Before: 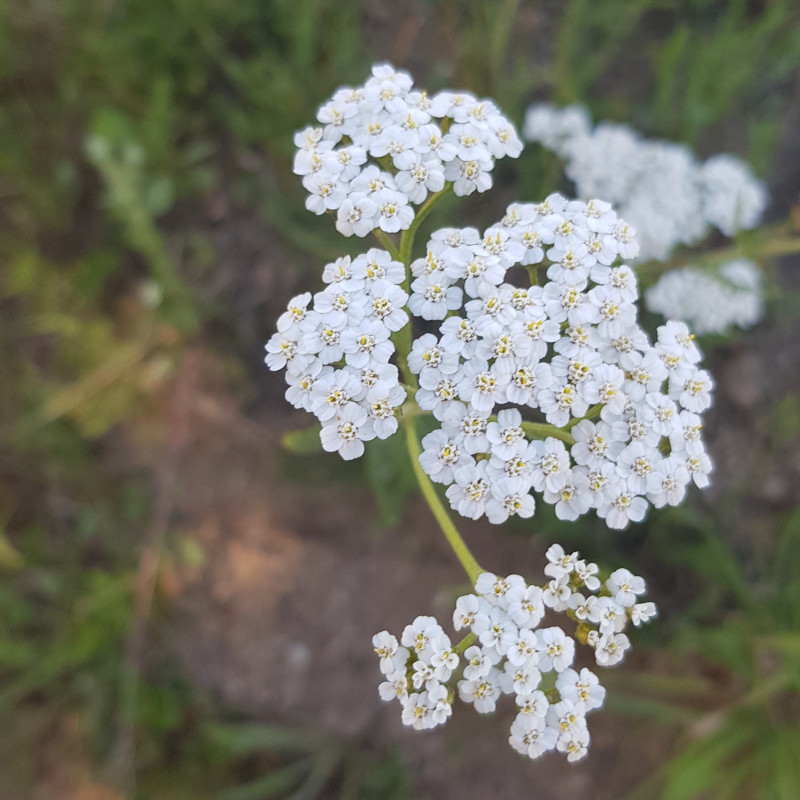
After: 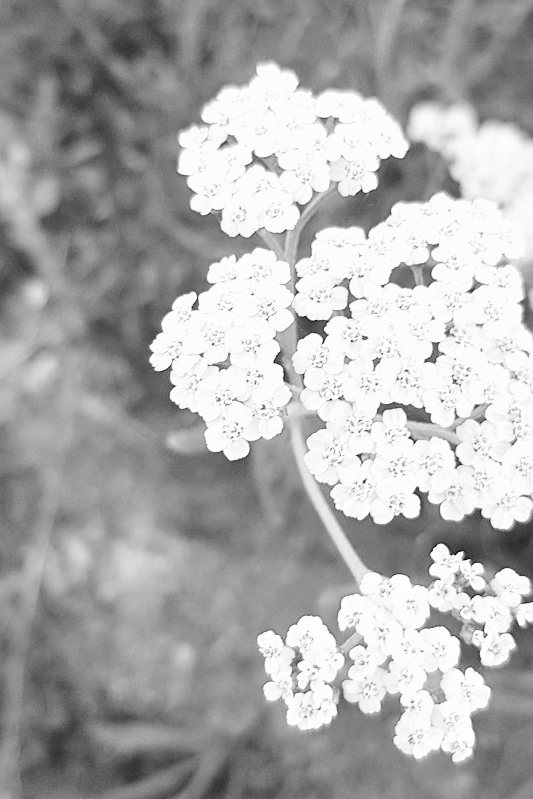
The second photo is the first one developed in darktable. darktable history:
tone equalizer: -8 EV -0.75 EV, -7 EV -0.7 EV, -6 EV -0.6 EV, -5 EV -0.4 EV, -3 EV 0.4 EV, -2 EV 0.6 EV, -1 EV 0.7 EV, +0 EV 0.75 EV, edges refinement/feathering 500, mask exposure compensation -1.57 EV, preserve details no
crop and rotate: left 14.436%, right 18.898%
color balance rgb: shadows lift › chroma 1.41%, shadows lift › hue 260°, power › chroma 0.5%, power › hue 260°, highlights gain › chroma 1%, highlights gain › hue 27°, saturation formula JzAzBz (2021)
sharpen: amount 0.2
white balance: emerald 1
filmic rgb: middle gray luminance 18.42%, black relative exposure -11.25 EV, white relative exposure 3.75 EV, threshold 6 EV, target black luminance 0%, hardness 5.87, latitude 57.4%, contrast 0.963, shadows ↔ highlights balance 49.98%, add noise in highlights 0, preserve chrominance luminance Y, color science v3 (2019), use custom middle-gray values true, iterations of high-quality reconstruction 0, contrast in highlights soft, enable highlight reconstruction true
monochrome: a 16.06, b 15.48, size 1
exposure: black level correction 0, exposure 1.198 EV, compensate exposure bias true, compensate highlight preservation false
